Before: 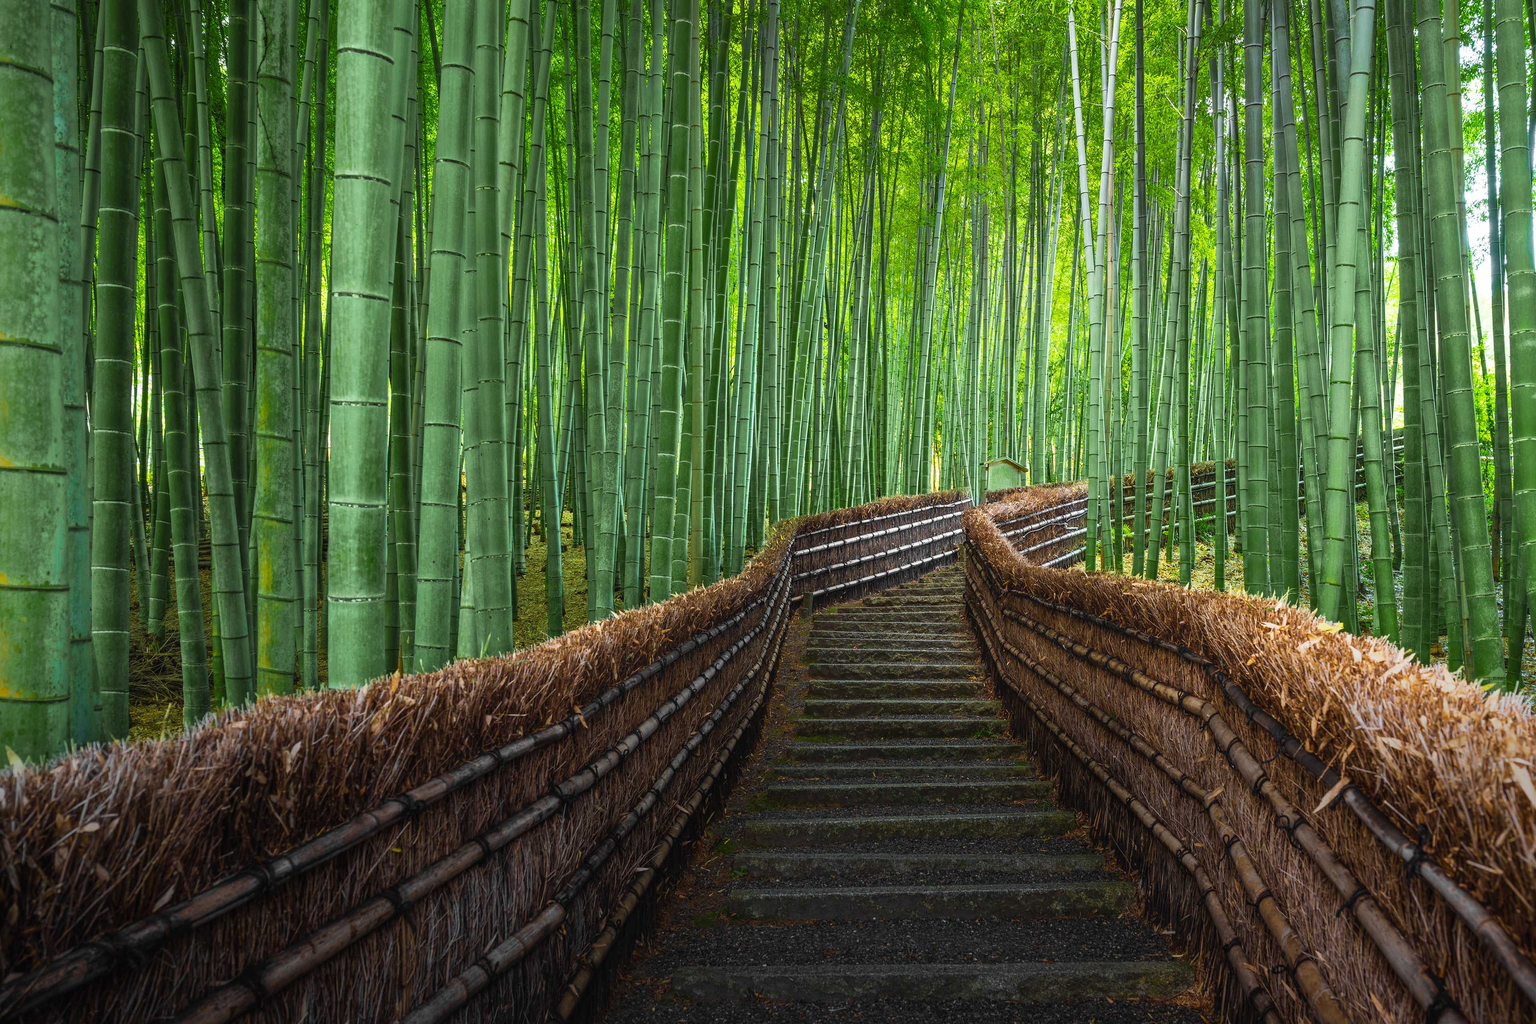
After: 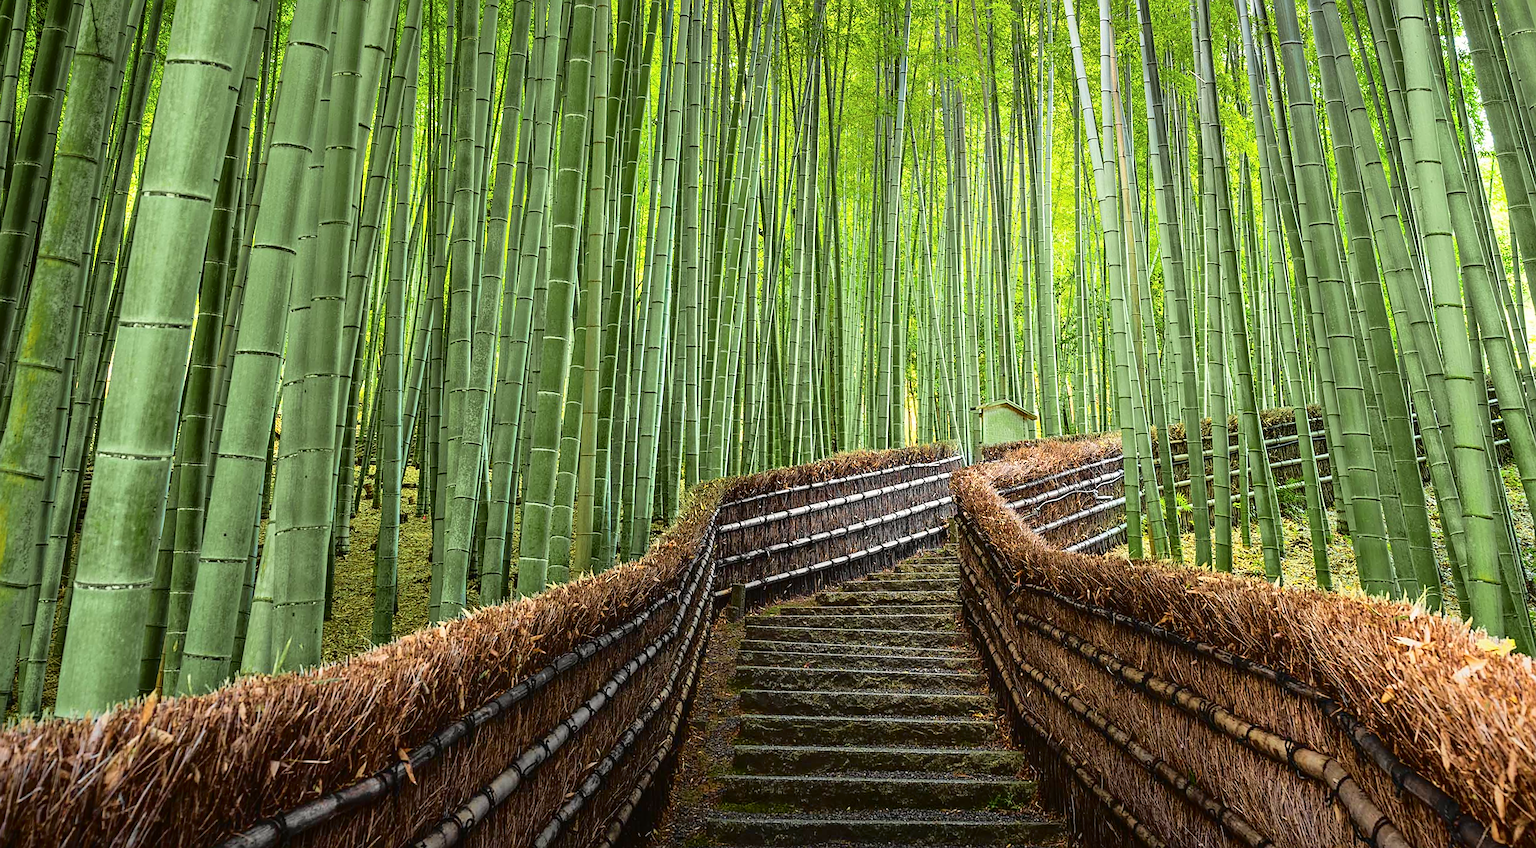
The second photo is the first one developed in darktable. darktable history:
tone curve: curves: ch0 [(0, 0.01) (0.058, 0.039) (0.159, 0.117) (0.282, 0.327) (0.45, 0.534) (0.676, 0.751) (0.89, 0.919) (1, 1)]; ch1 [(0, 0) (0.094, 0.081) (0.285, 0.299) (0.385, 0.403) (0.447, 0.455) (0.495, 0.496) (0.544, 0.552) (0.589, 0.612) (0.722, 0.728) (1, 1)]; ch2 [(0, 0) (0.257, 0.217) (0.43, 0.421) (0.498, 0.507) (0.531, 0.544) (0.56, 0.579) (0.625, 0.642) (1, 1)], color space Lab, independent channels, preserve colors none
rotate and perspective: rotation 0.72°, lens shift (vertical) -0.352, lens shift (horizontal) -0.051, crop left 0.152, crop right 0.859, crop top 0.019, crop bottom 0.964
sharpen: on, module defaults
crop and rotate: left 9.345%, top 7.22%, right 4.982%, bottom 32.331%
